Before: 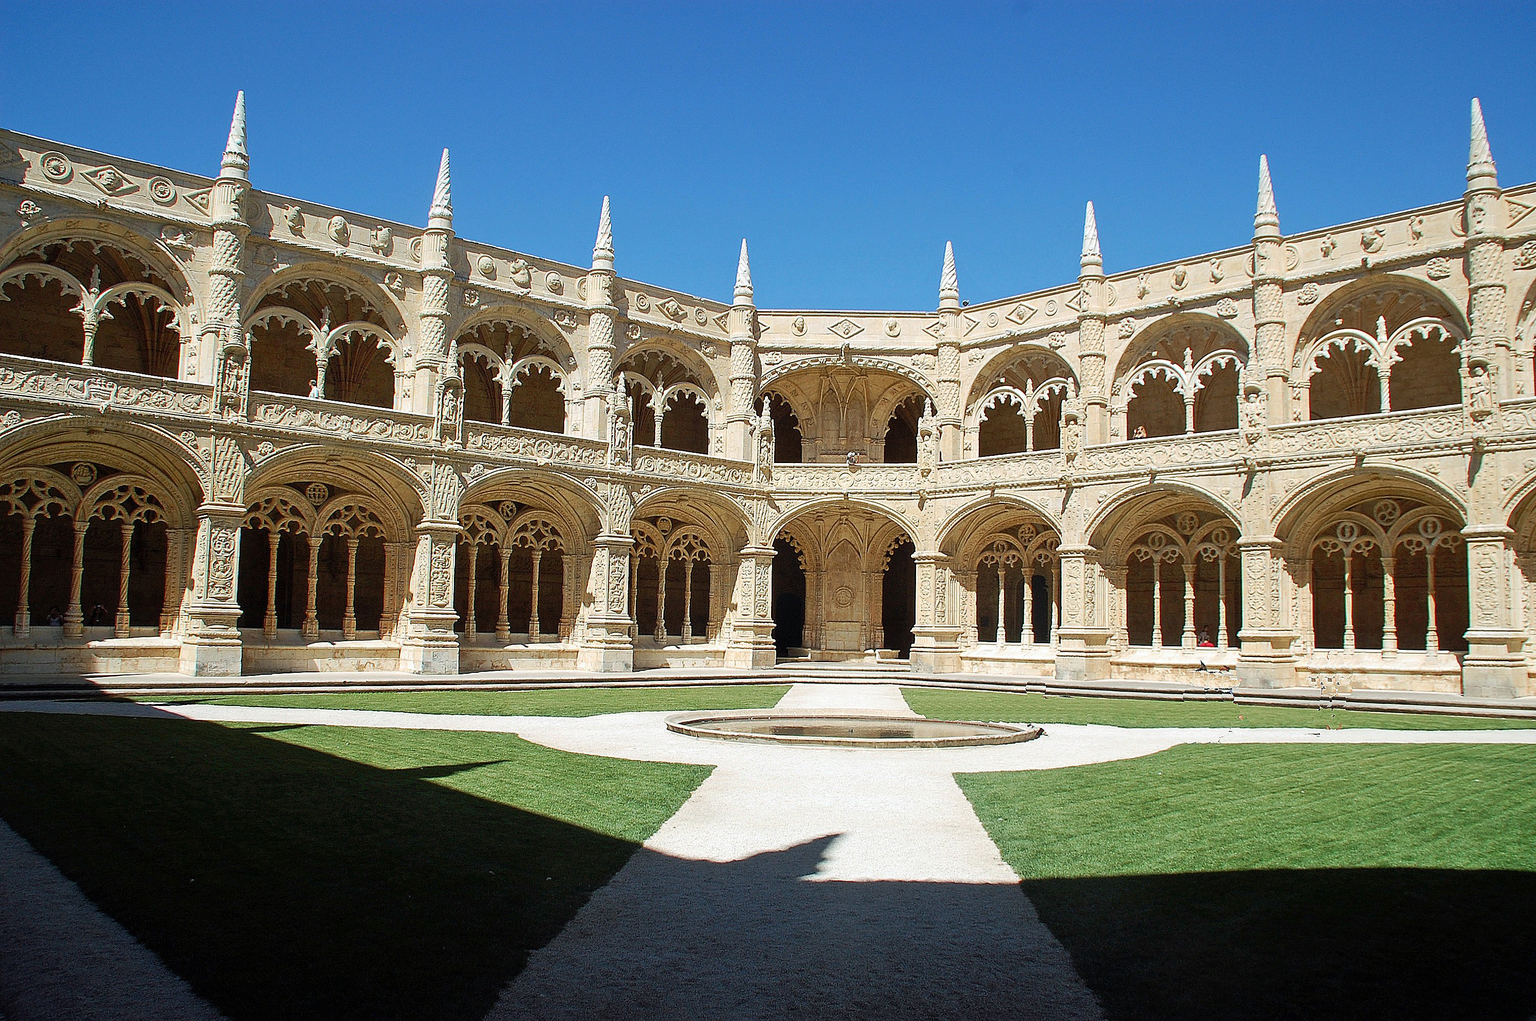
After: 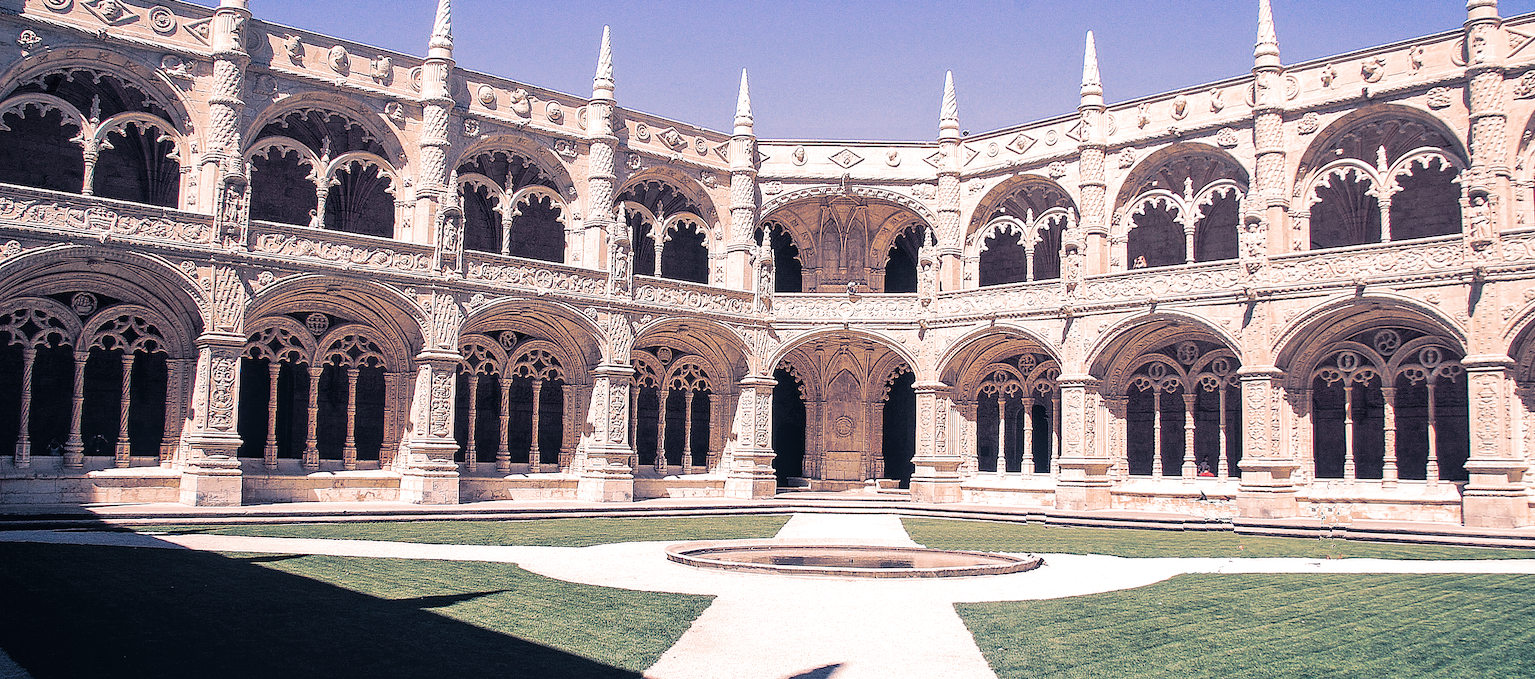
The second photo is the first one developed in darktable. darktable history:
crop: top 16.727%, bottom 16.727%
white balance: red 1.188, blue 1.11
split-toning: shadows › hue 226.8°, shadows › saturation 0.56, highlights › hue 28.8°, balance -40, compress 0%
local contrast: on, module defaults
tone curve: curves: ch0 [(0, 0) (0.003, 0.031) (0.011, 0.031) (0.025, 0.03) (0.044, 0.035) (0.069, 0.054) (0.1, 0.081) (0.136, 0.11) (0.177, 0.147) (0.224, 0.209) (0.277, 0.283) (0.335, 0.369) (0.399, 0.44) (0.468, 0.517) (0.543, 0.601) (0.623, 0.684) (0.709, 0.766) (0.801, 0.846) (0.898, 0.927) (1, 1)], preserve colors none
